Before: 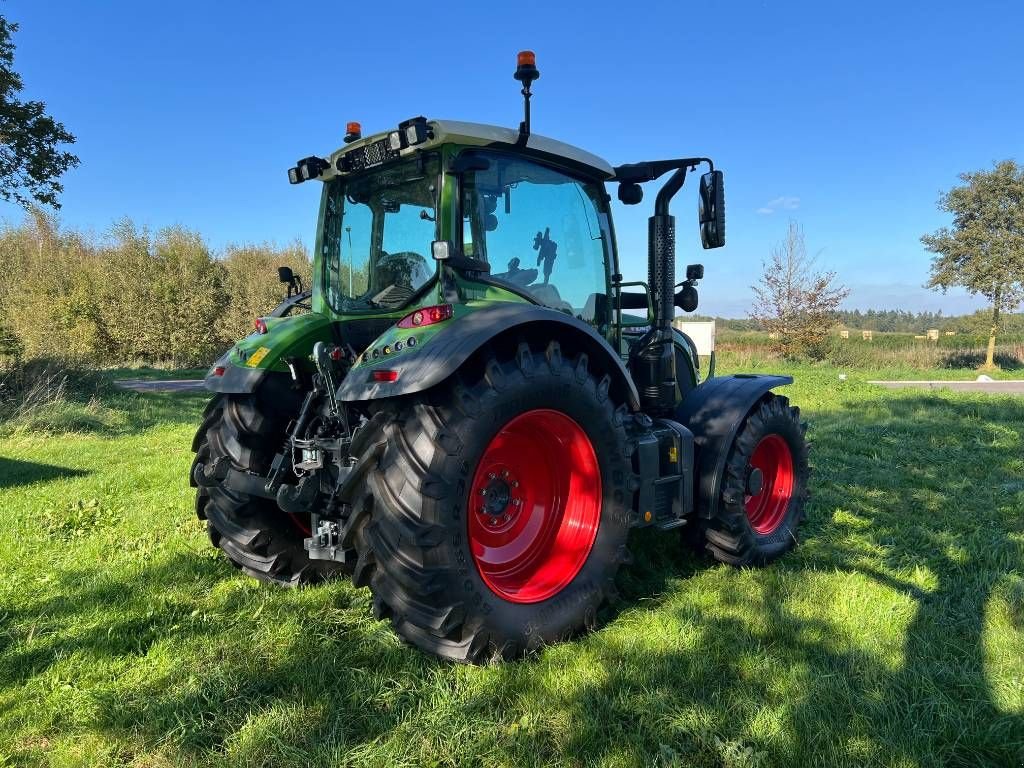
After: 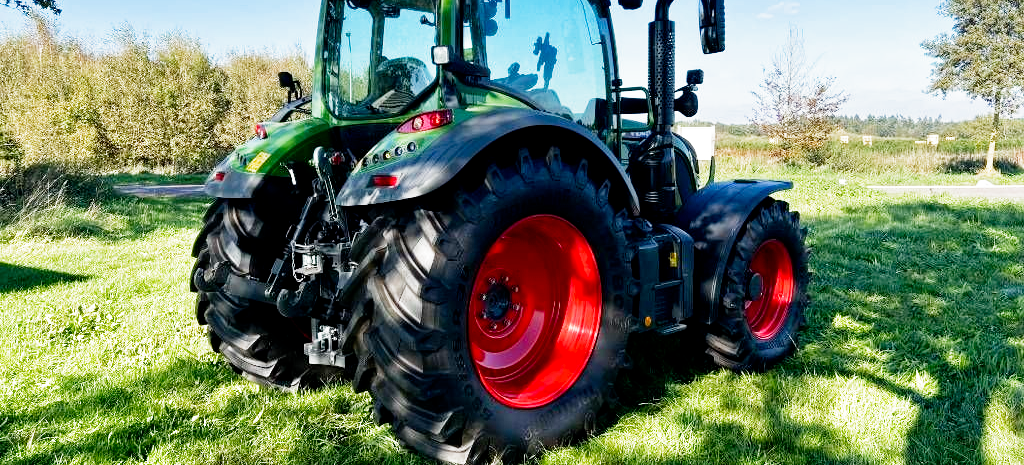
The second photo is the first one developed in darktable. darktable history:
crop and rotate: top 25.417%, bottom 13.946%
color zones: curves: ch0 [(0, 0.5) (0.143, 0.5) (0.286, 0.5) (0.429, 0.5) (0.571, 0.5) (0.714, 0.476) (0.857, 0.5) (1, 0.5)]; ch2 [(0, 0.5) (0.143, 0.5) (0.286, 0.5) (0.429, 0.5) (0.571, 0.5) (0.714, 0.487) (0.857, 0.5) (1, 0.5)]
filmic rgb: middle gray luminance 10.19%, black relative exposure -8.65 EV, white relative exposure 3.27 EV, target black luminance 0%, hardness 5.21, latitude 44.56%, contrast 1.308, highlights saturation mix 4.87%, shadows ↔ highlights balance 25.01%, preserve chrominance no, color science v3 (2019), use custom middle-gray values true
